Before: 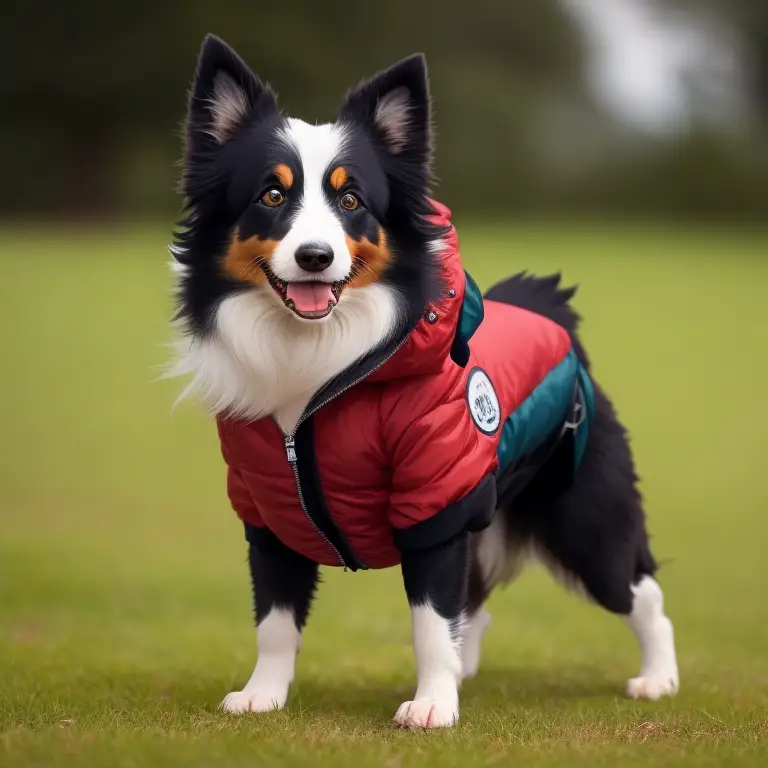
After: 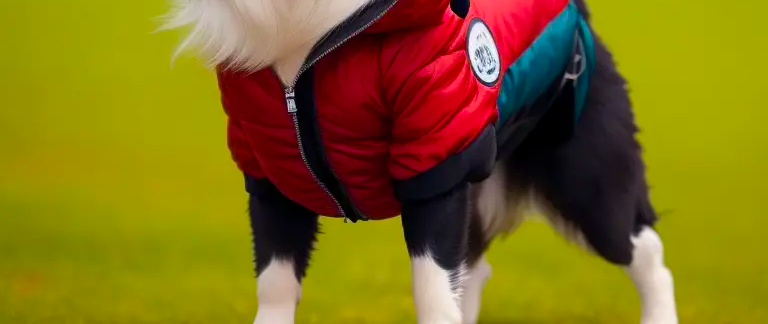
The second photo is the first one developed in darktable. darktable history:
crop: top 45.551%, bottom 12.262%
color balance rgb: linear chroma grading › global chroma 15%, perceptual saturation grading › global saturation 30%
